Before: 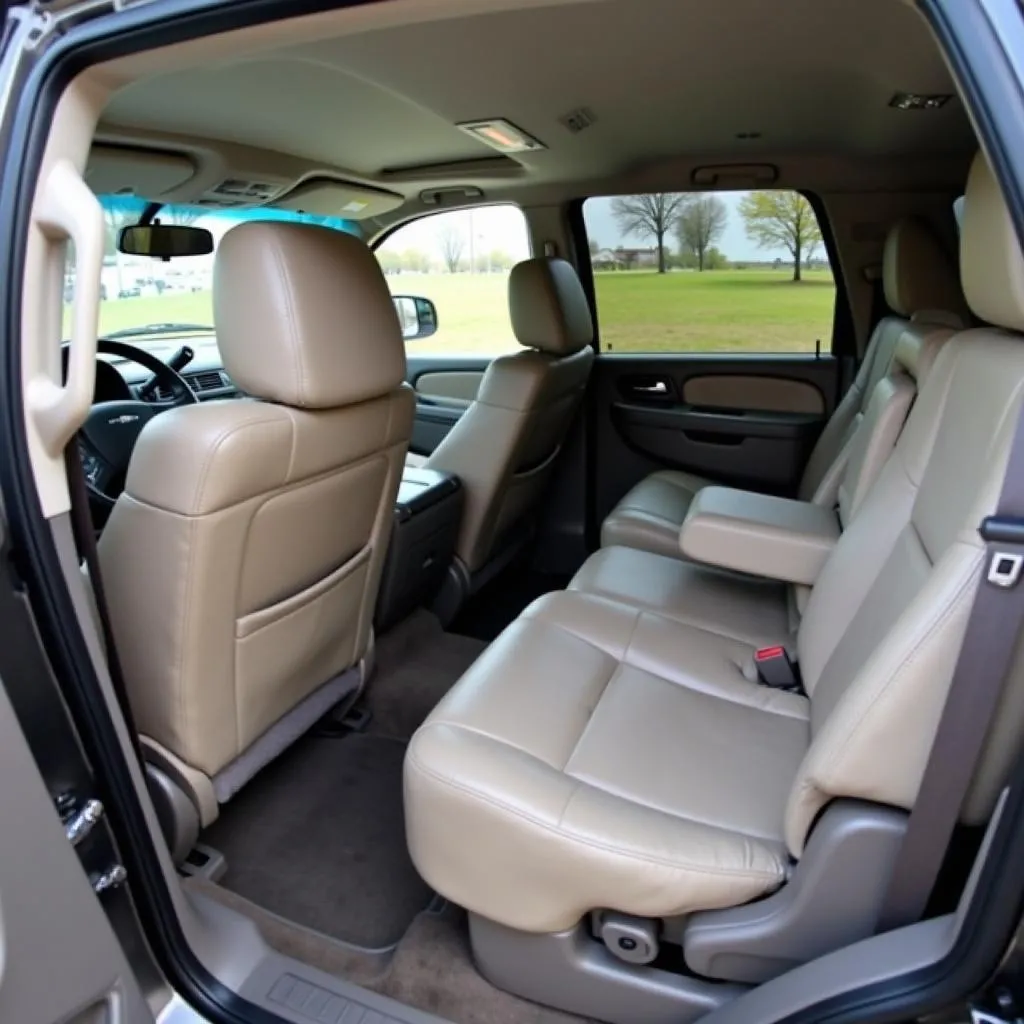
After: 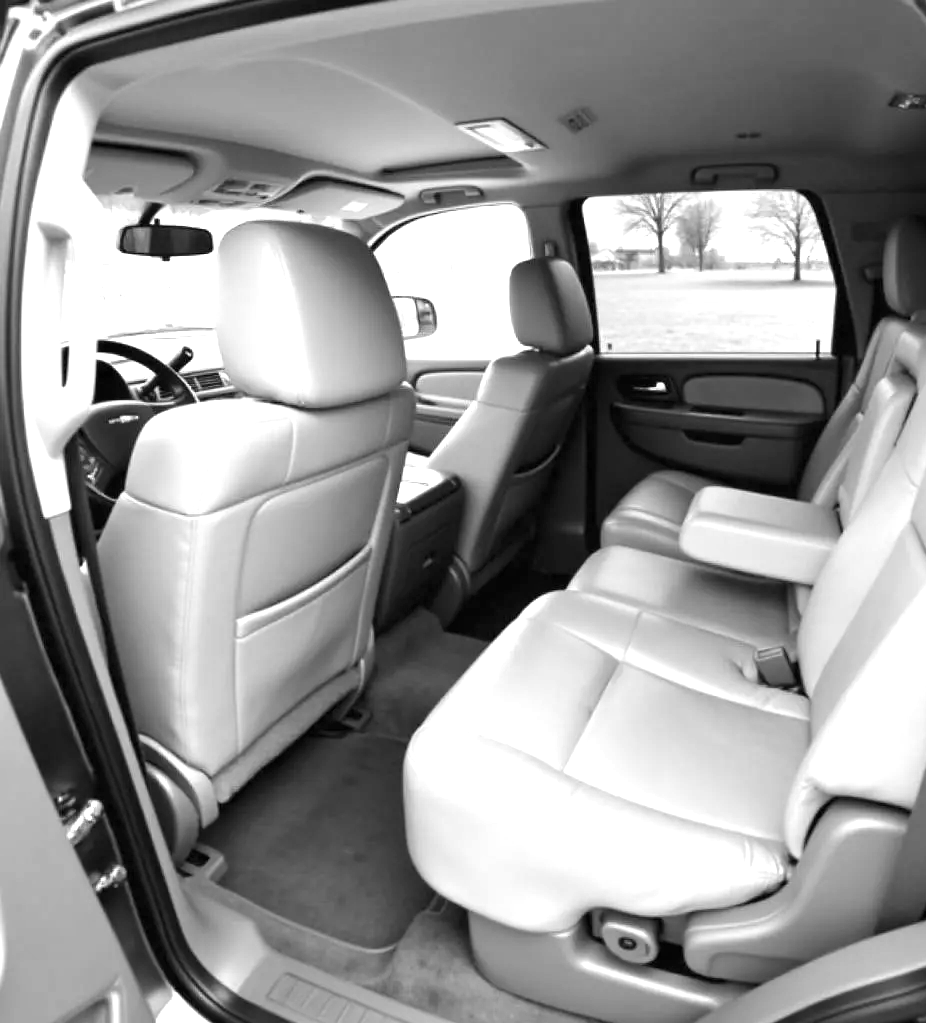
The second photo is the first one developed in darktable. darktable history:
exposure: black level correction 0, exposure 1.45 EV, compensate exposure bias true, compensate highlight preservation false
crop: right 9.509%, bottom 0.031%
monochrome: a -74.22, b 78.2
